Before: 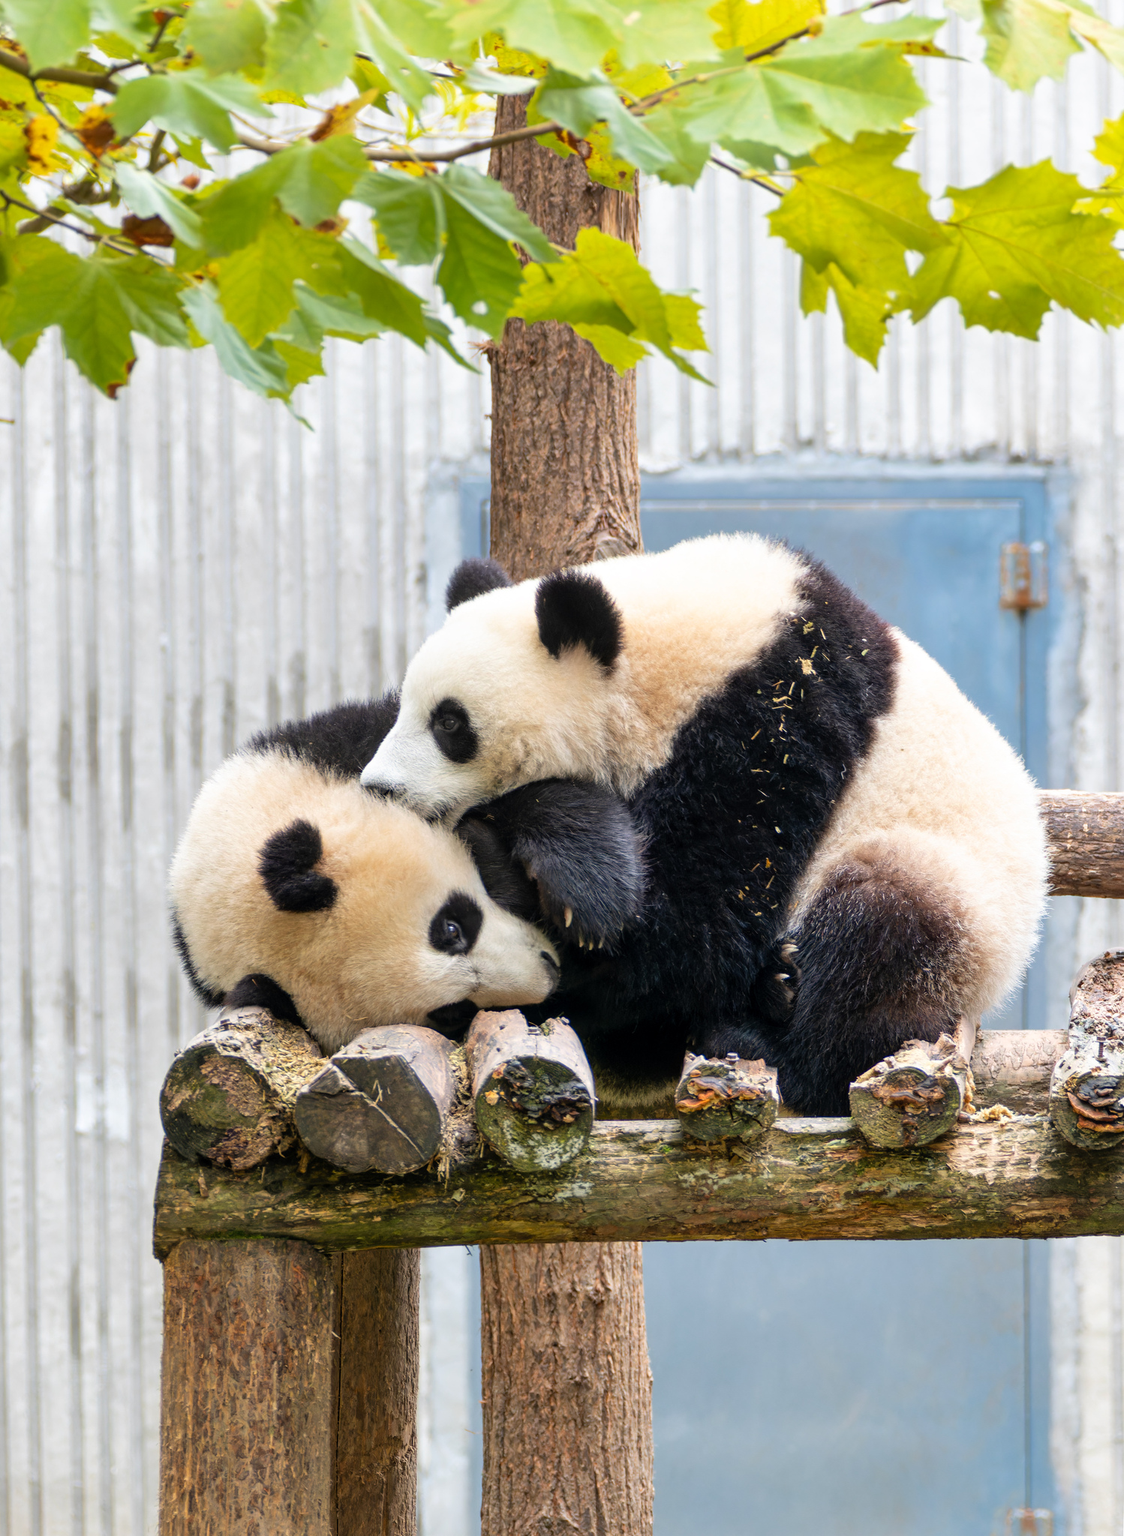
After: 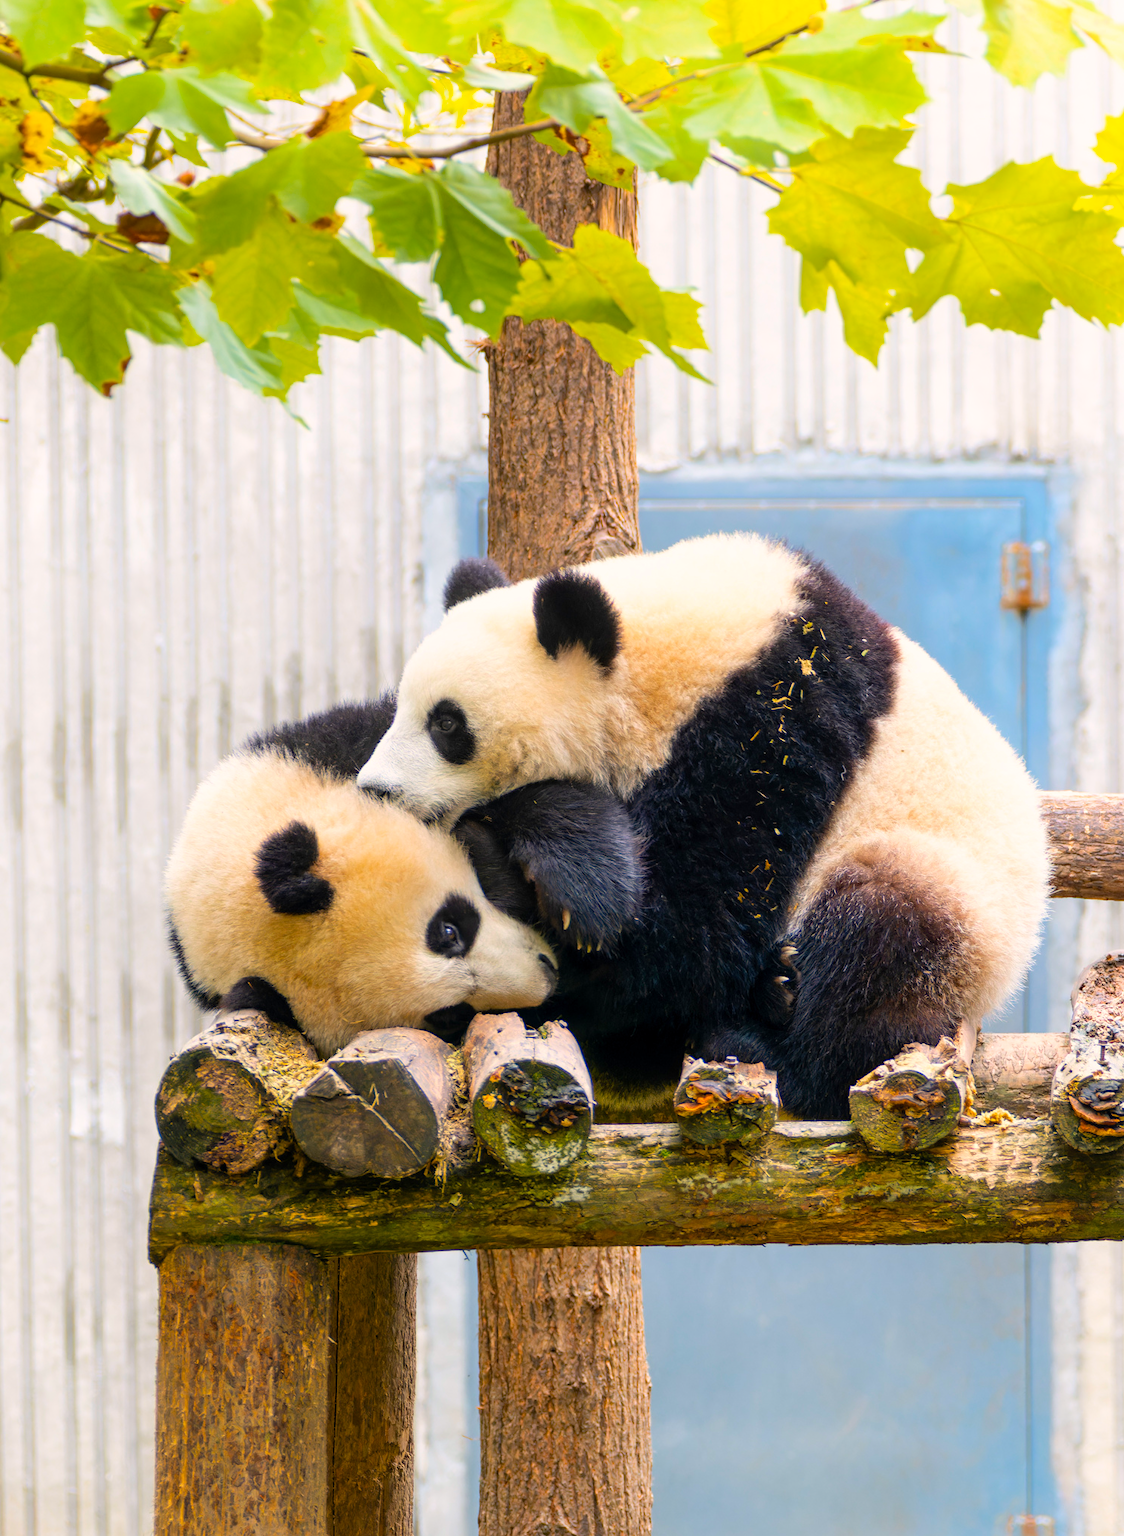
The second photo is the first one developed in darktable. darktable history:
crop and rotate: left 0.54%, top 0.328%, bottom 0.356%
shadows and highlights: shadows -23.47, highlights 46.91, soften with gaussian
color balance rgb: highlights gain › chroma 1.719%, highlights gain › hue 56.79°, linear chroma grading › global chroma 14.615%, perceptual saturation grading › global saturation 19.424%, global vibrance 24.728%
